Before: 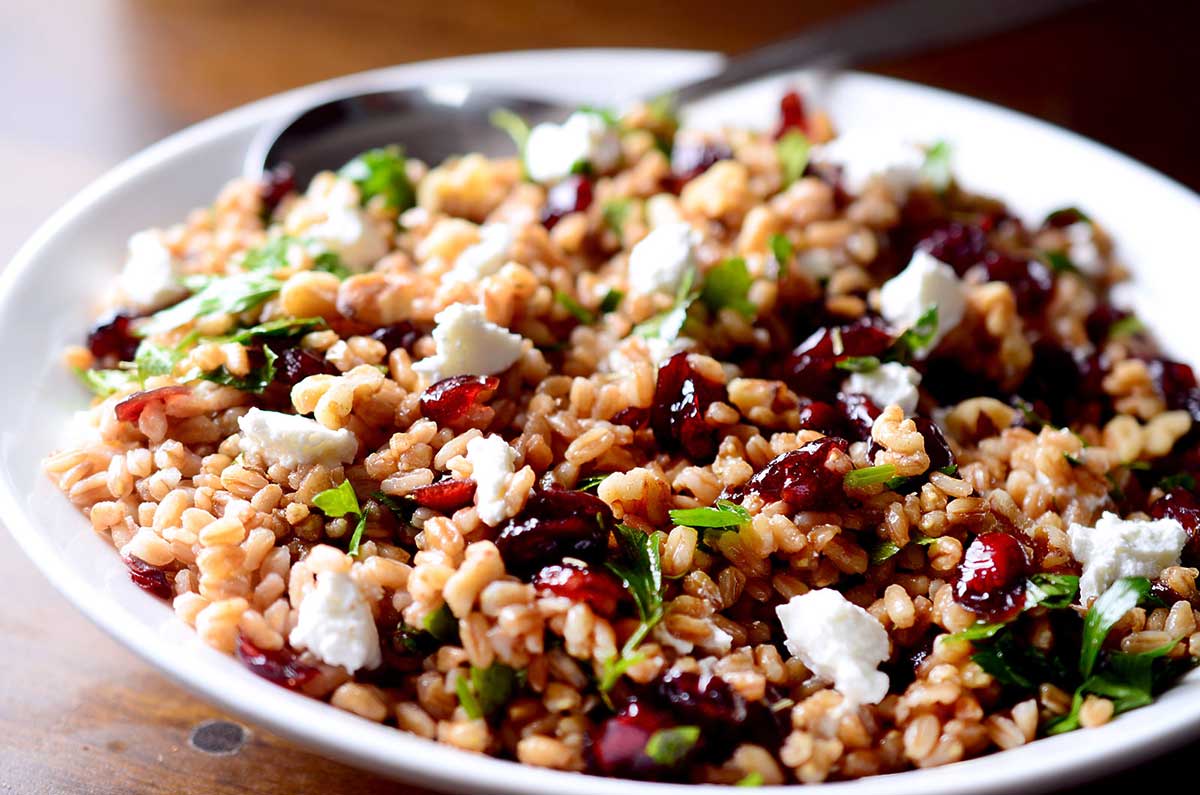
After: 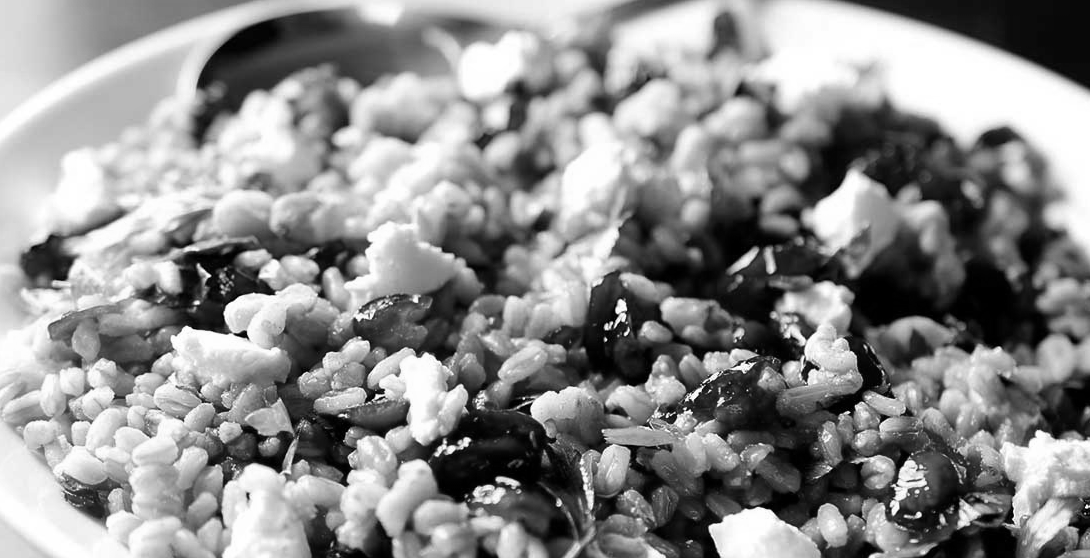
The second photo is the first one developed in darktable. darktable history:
crop: left 5.596%, top 10.314%, right 3.534%, bottom 19.395%
monochrome: on, module defaults
